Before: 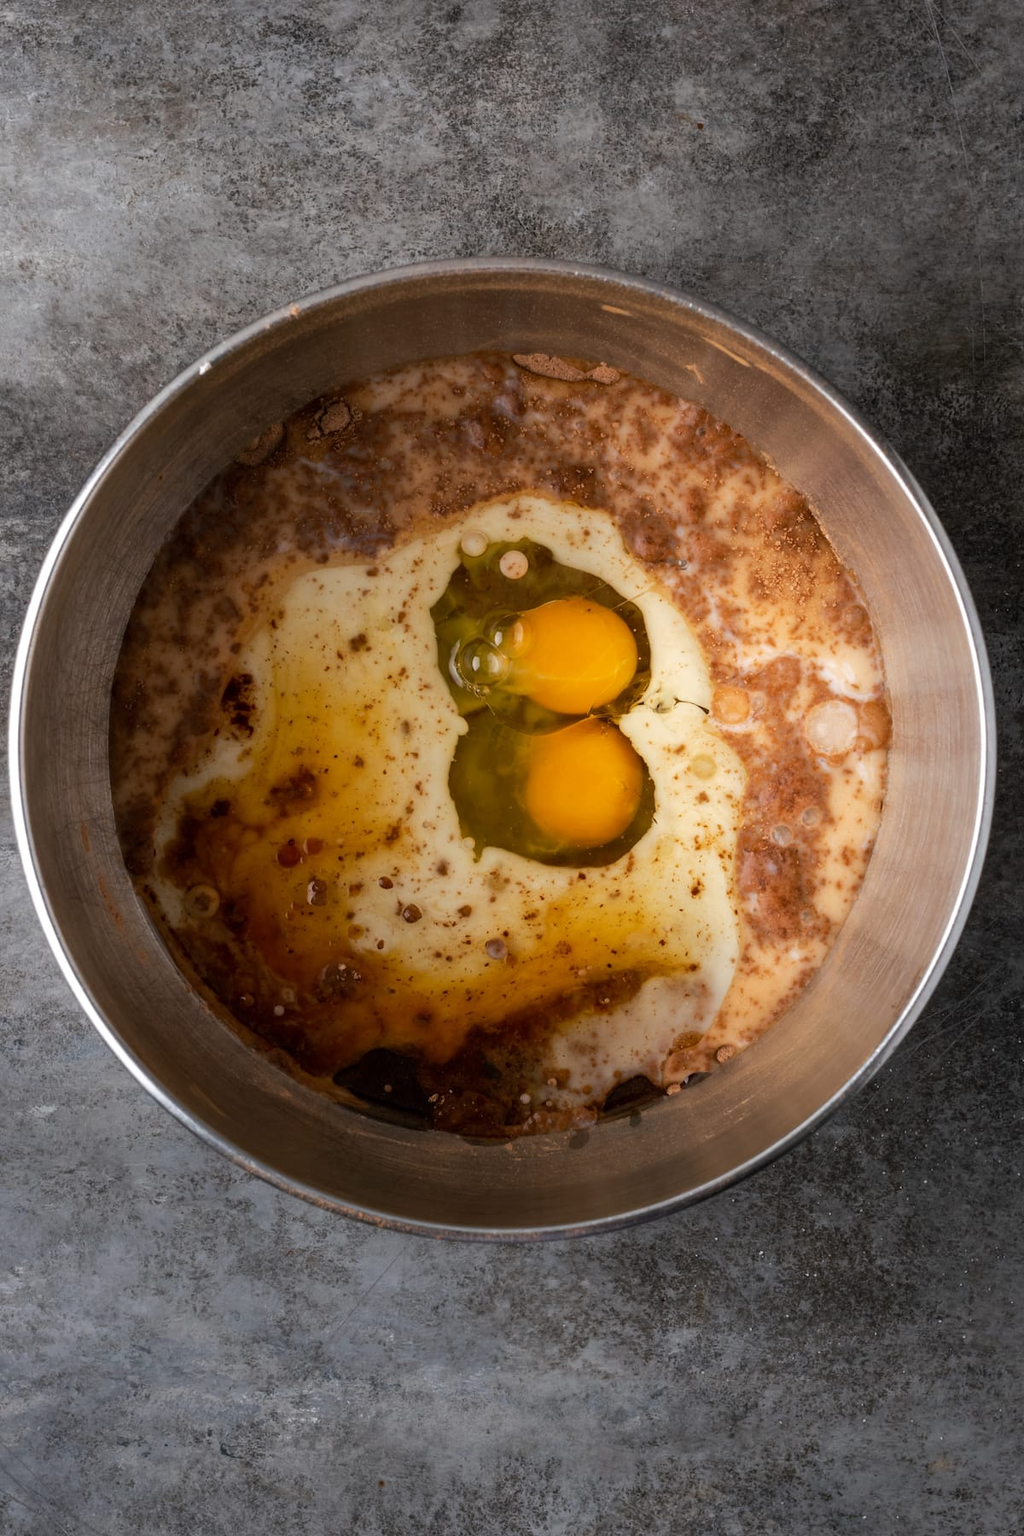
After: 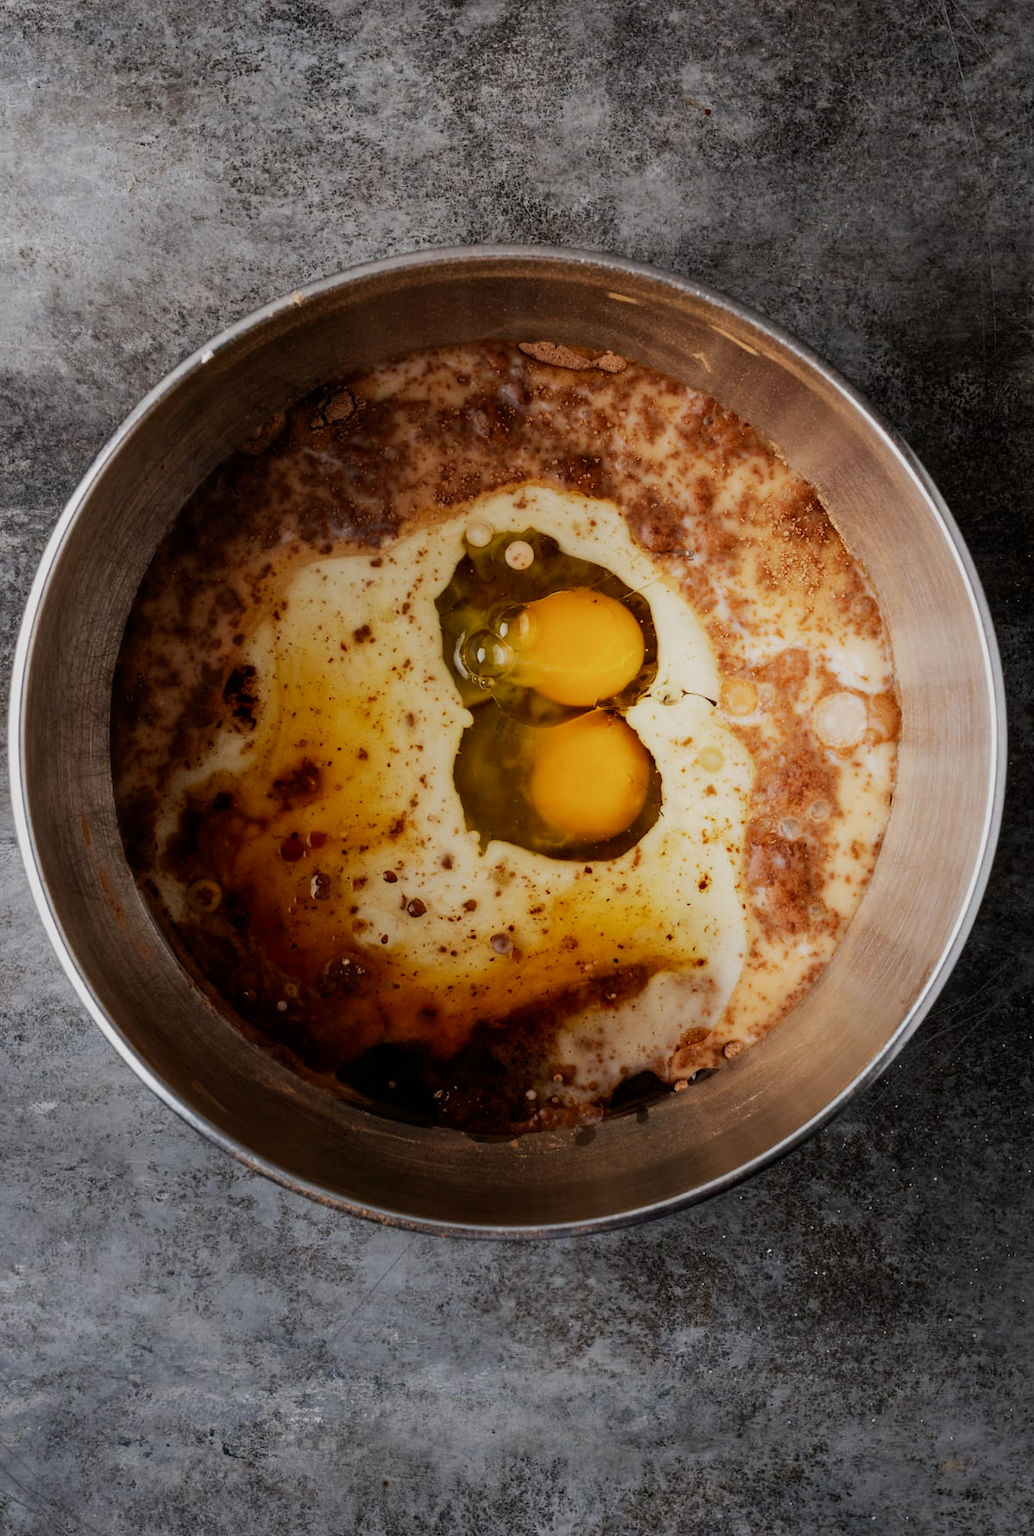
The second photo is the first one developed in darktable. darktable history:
crop: top 1.049%, right 0.001%
sigmoid: skew -0.2, preserve hue 0%, red attenuation 0.1, red rotation 0.035, green attenuation 0.1, green rotation -0.017, blue attenuation 0.15, blue rotation -0.052, base primaries Rec2020
